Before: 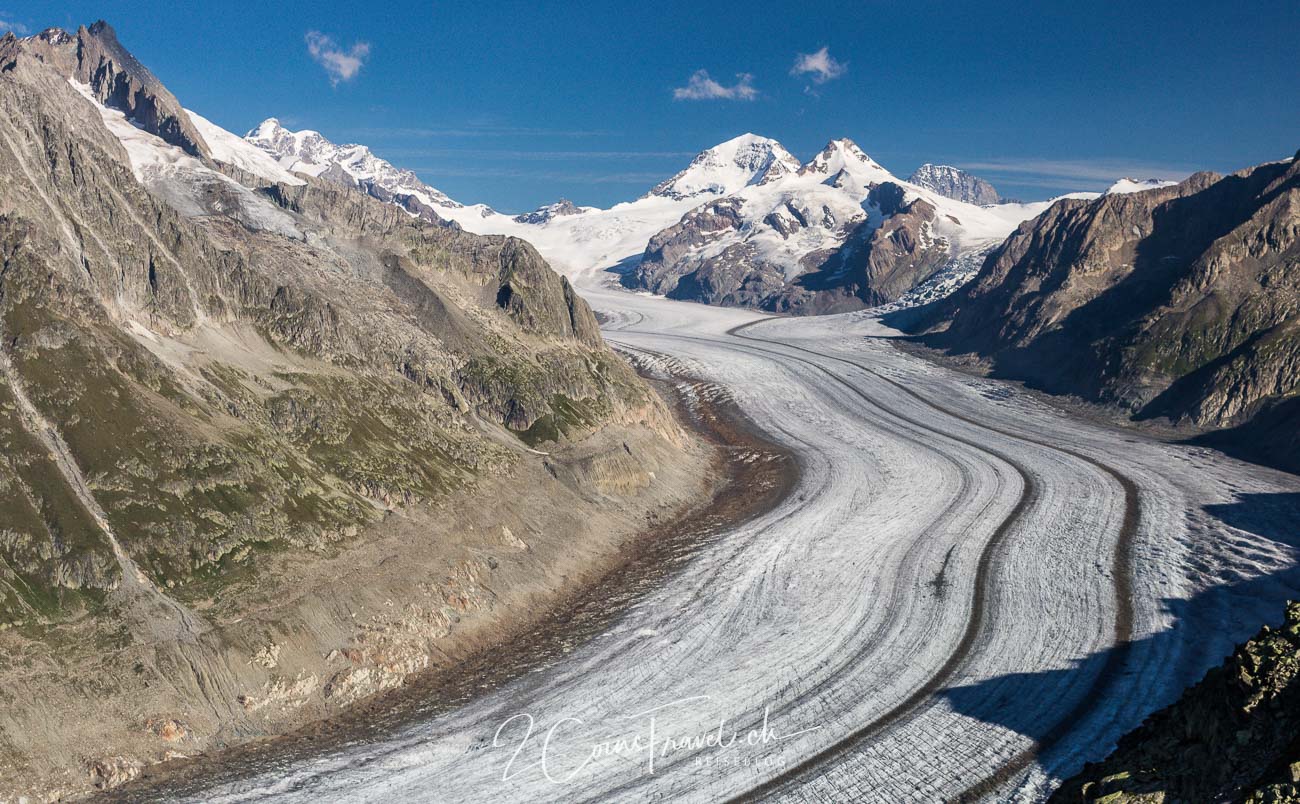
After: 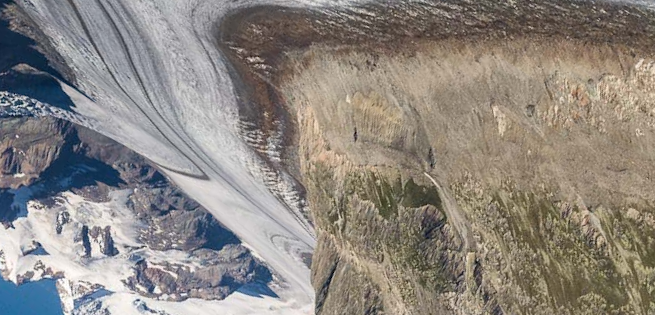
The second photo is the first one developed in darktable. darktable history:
crop and rotate: angle 147.52°, left 9.123%, top 15.684%, right 4.525%, bottom 17.128%
